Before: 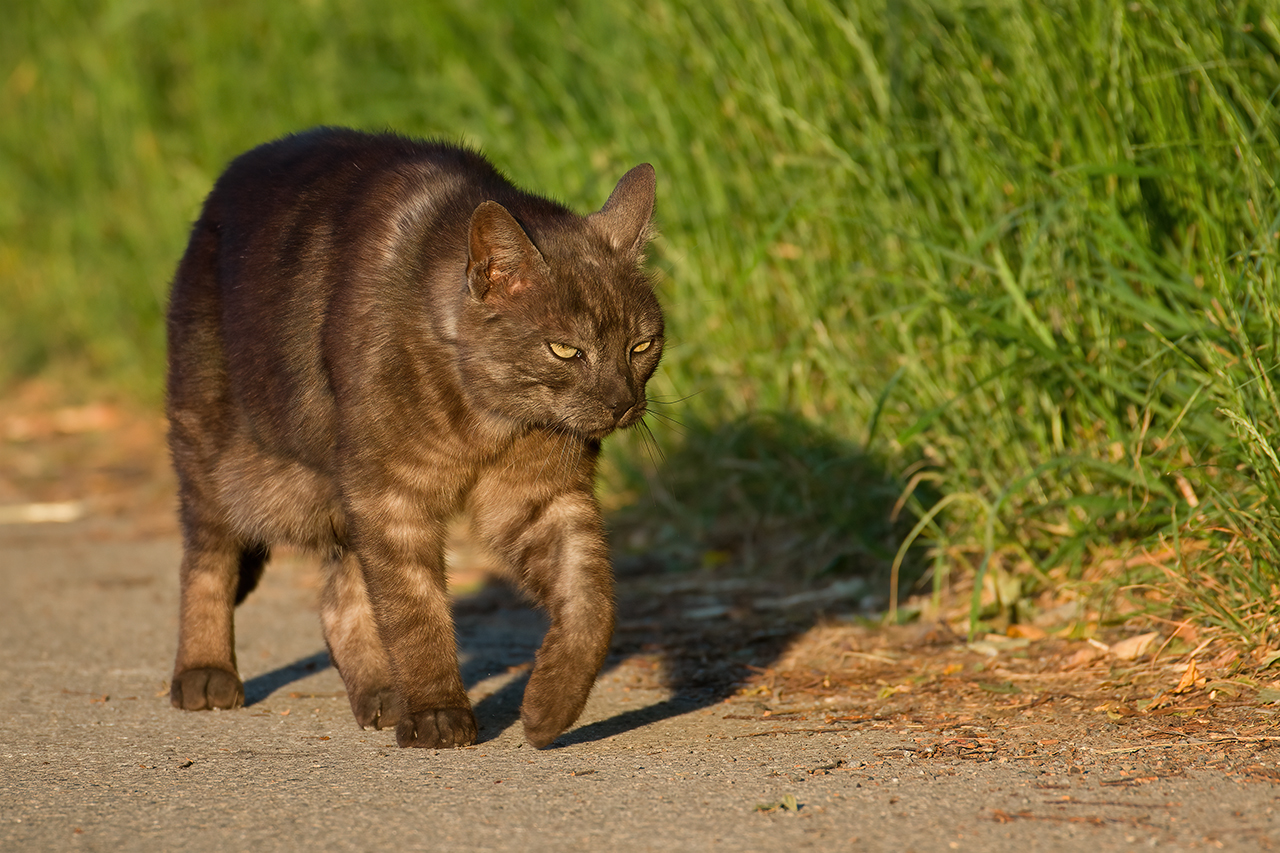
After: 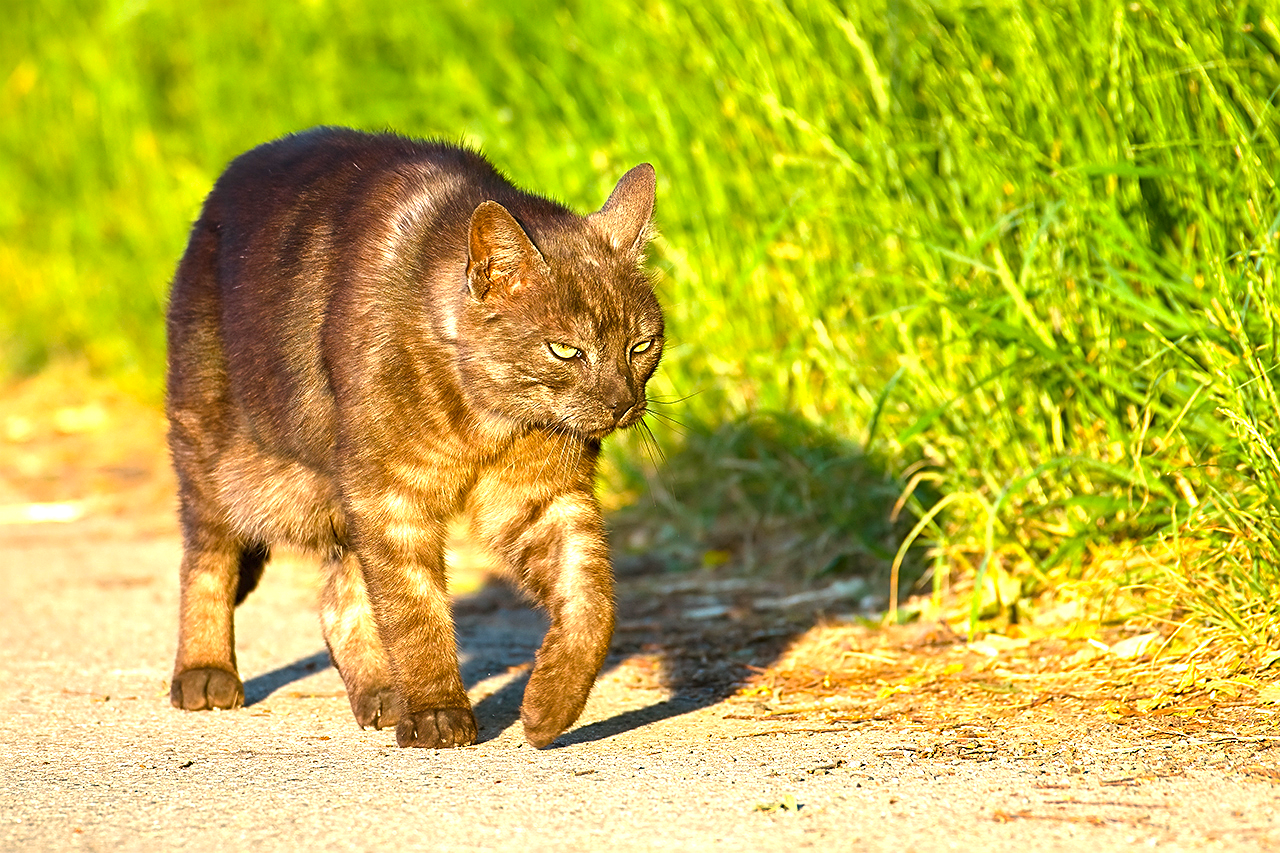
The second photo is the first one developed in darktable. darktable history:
exposure: black level correction 0, exposure 1.514 EV, compensate highlight preservation false
color balance rgb: highlights gain › luminance 16.454%, highlights gain › chroma 2.93%, highlights gain › hue 262.36°, perceptual saturation grading › global saturation 25.104%
sharpen: amount 0.496
